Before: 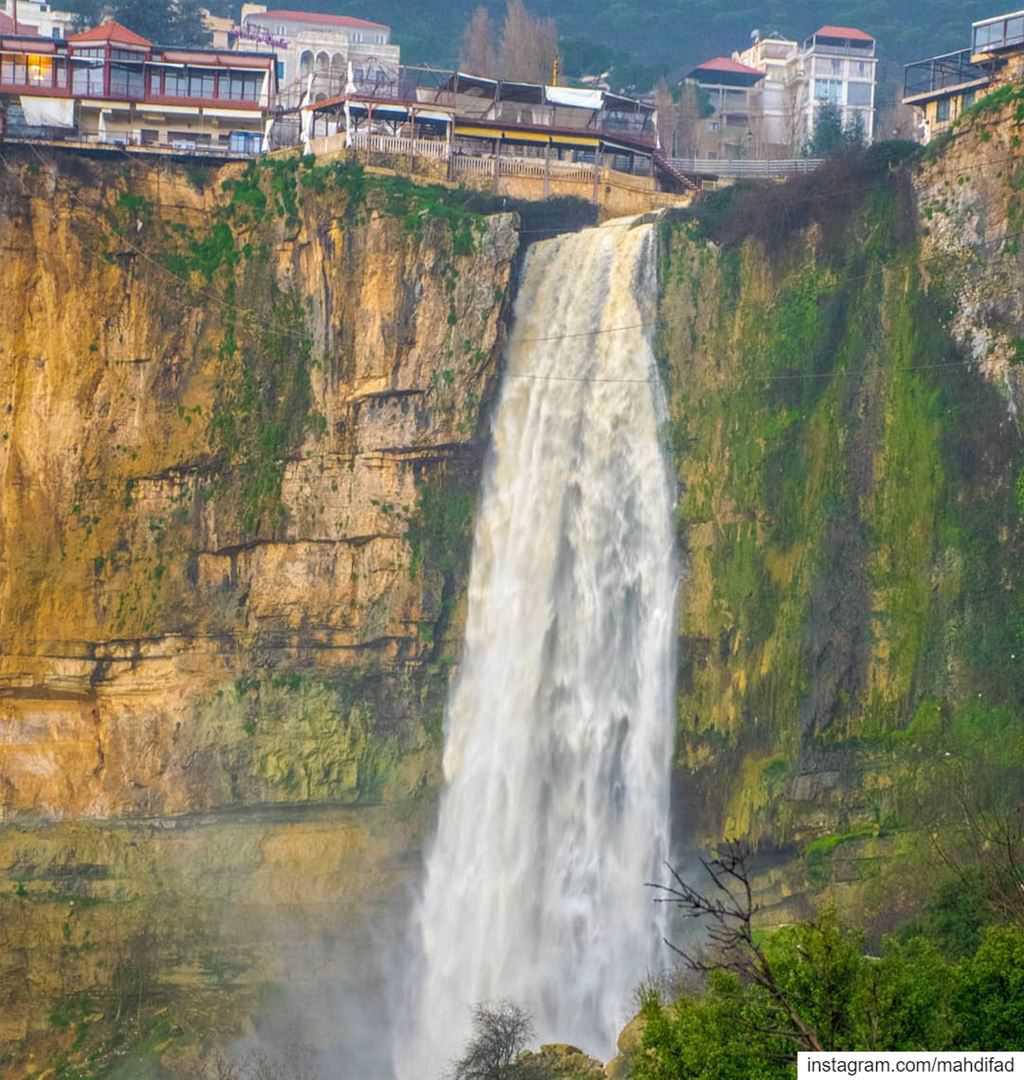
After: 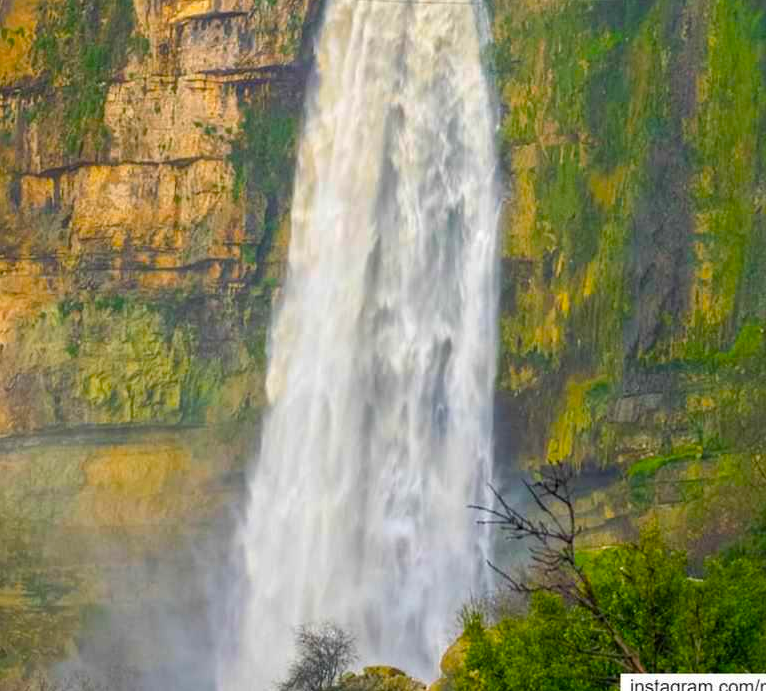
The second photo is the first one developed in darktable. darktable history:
crop and rotate: left 17.344%, top 35.043%, right 7.777%, bottom 0.927%
color balance rgb: perceptual saturation grading › global saturation 30.794%, global vibrance 20%
